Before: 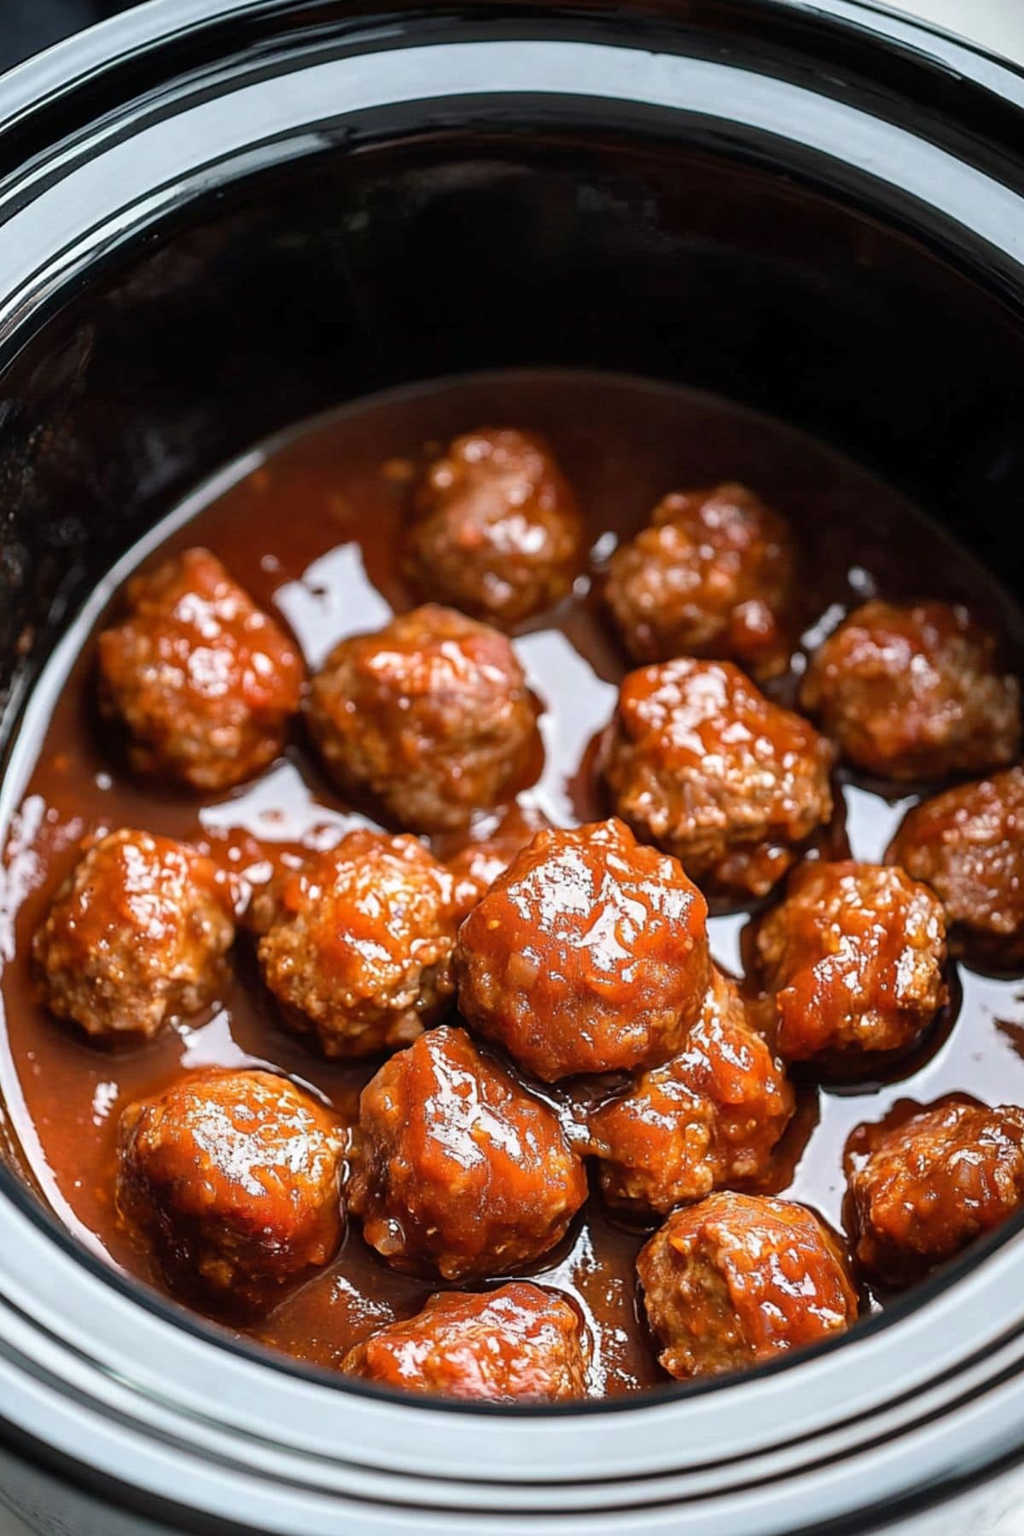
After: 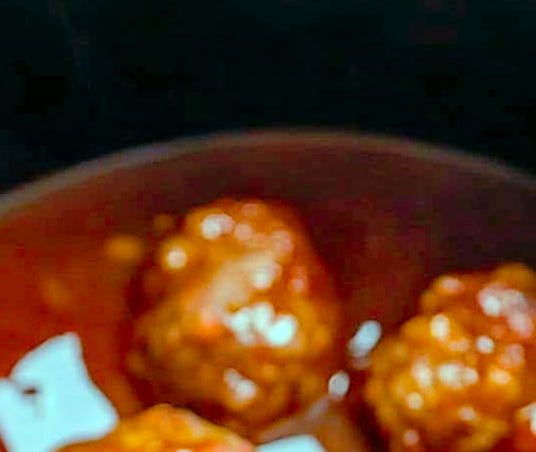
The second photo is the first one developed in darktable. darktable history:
color balance rgb: linear chroma grading › global chroma 15%, perceptual saturation grading › global saturation 30%
sharpen: on, module defaults
local contrast: on, module defaults
color correction: highlights b* 3
tone curve: curves: ch0 [(0, 0) (0.004, 0.008) (0.077, 0.156) (0.169, 0.29) (0.774, 0.774) (0.988, 0.926)], color space Lab, linked channels, preserve colors none
crop: left 28.64%, top 16.832%, right 26.637%, bottom 58.055%
color balance: mode lift, gamma, gain (sRGB), lift [0.997, 0.979, 1.021, 1.011], gamma [1, 1.084, 0.916, 0.998], gain [1, 0.87, 1.13, 1.101], contrast 4.55%, contrast fulcrum 38.24%, output saturation 104.09%
